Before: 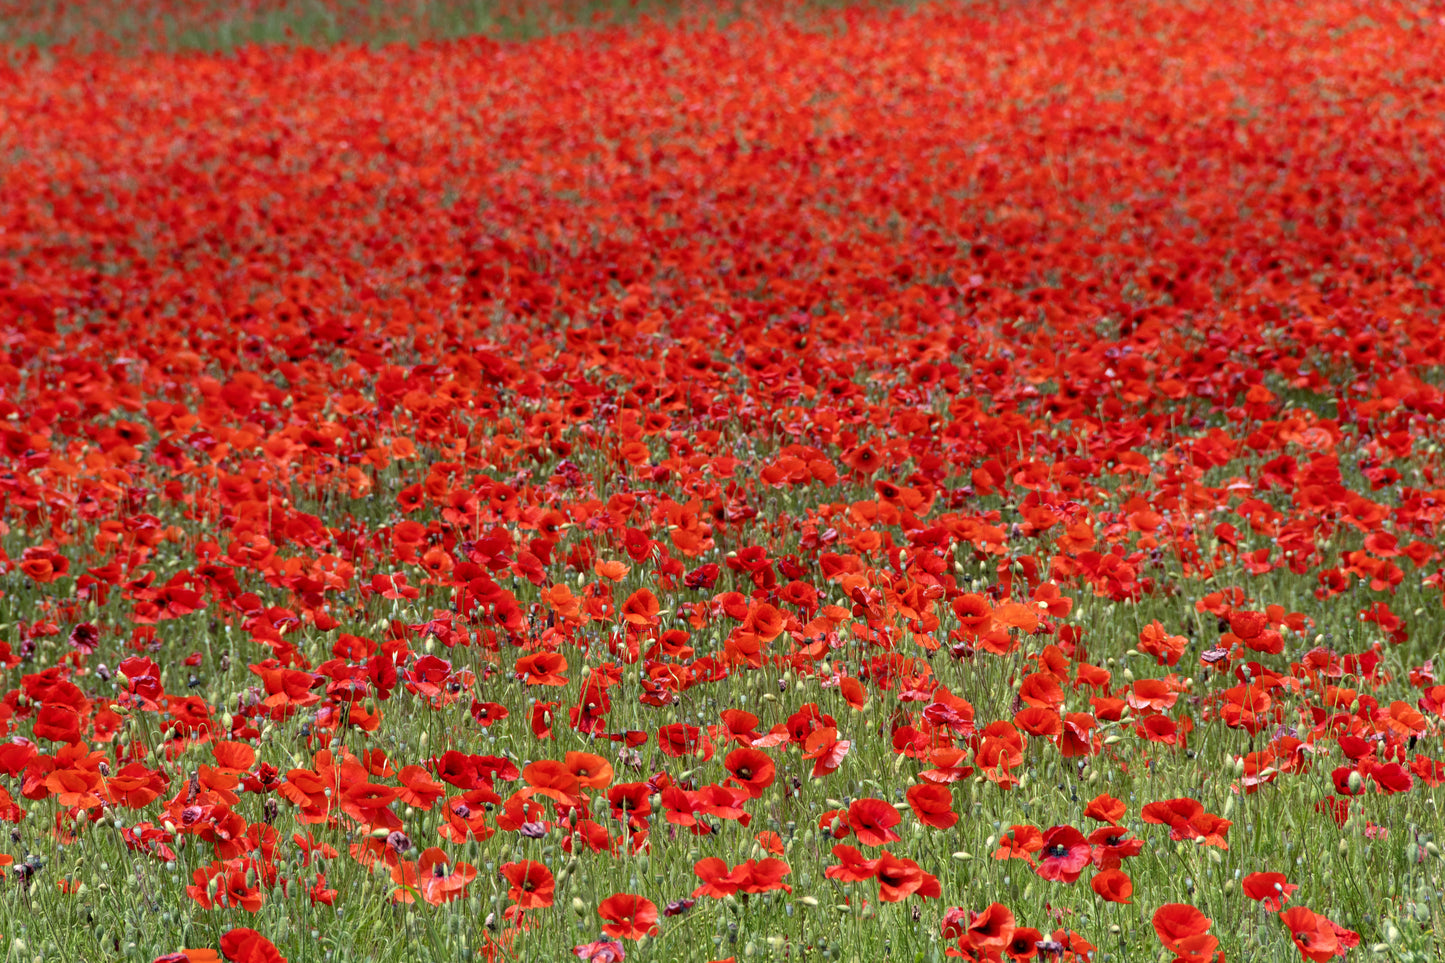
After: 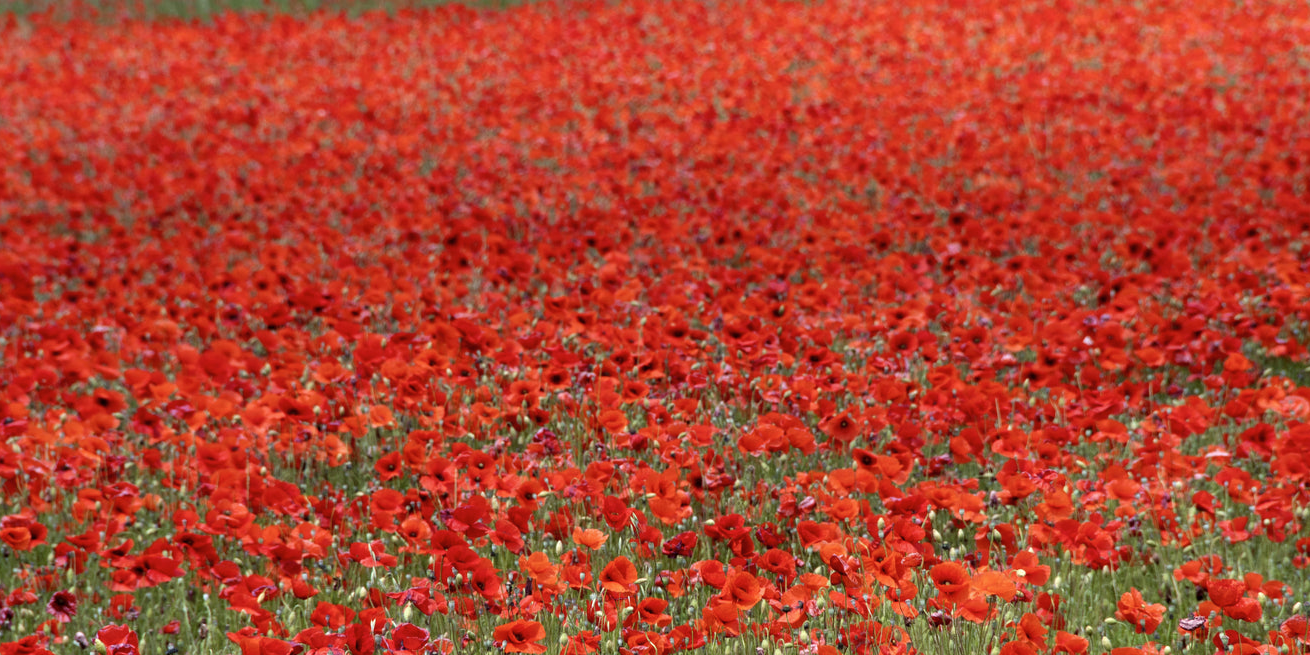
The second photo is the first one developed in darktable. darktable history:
crop: left 1.572%, top 3.417%, right 7.763%, bottom 28.465%
contrast brightness saturation: saturation -0.057
